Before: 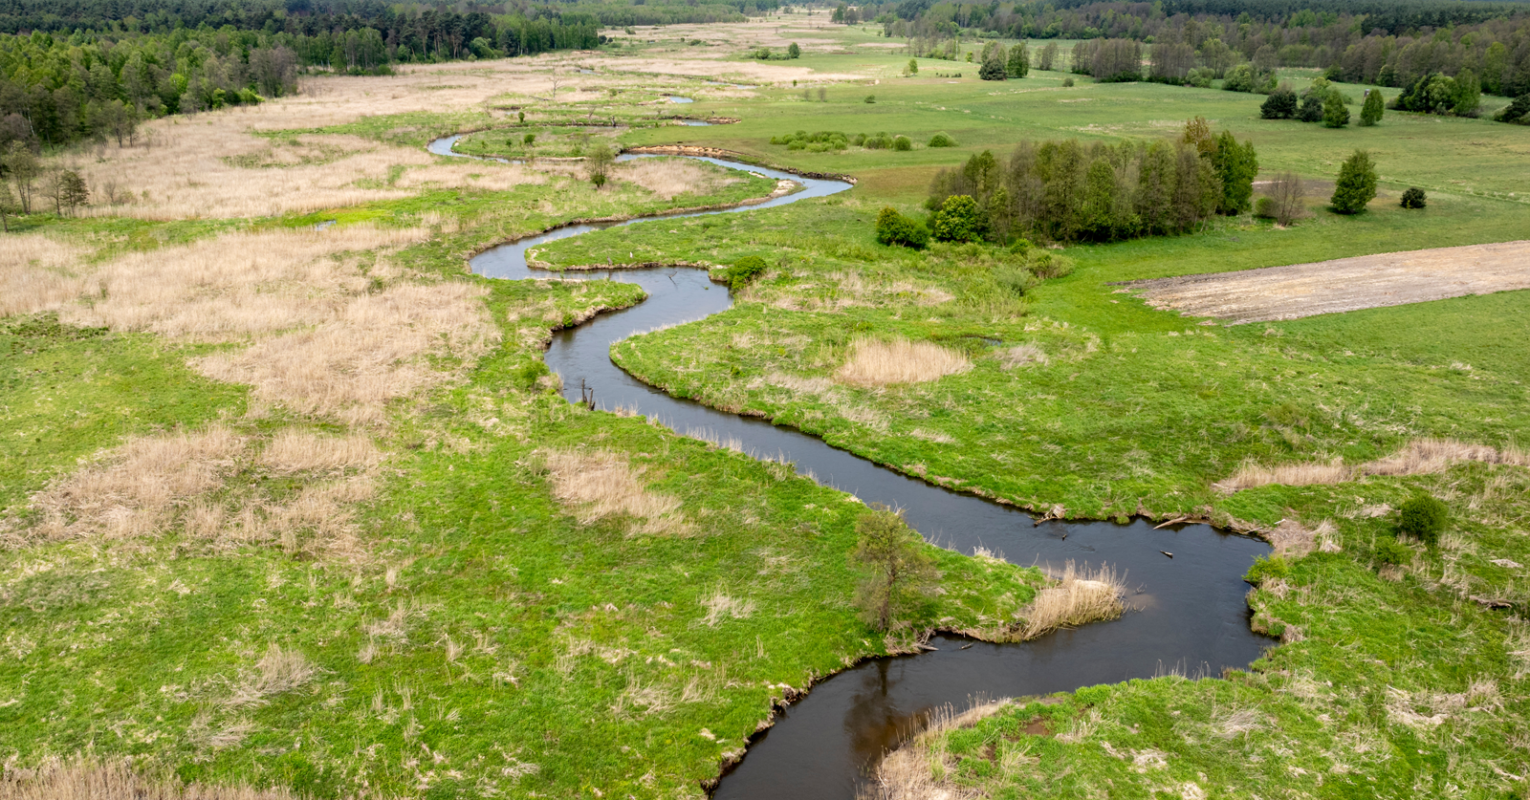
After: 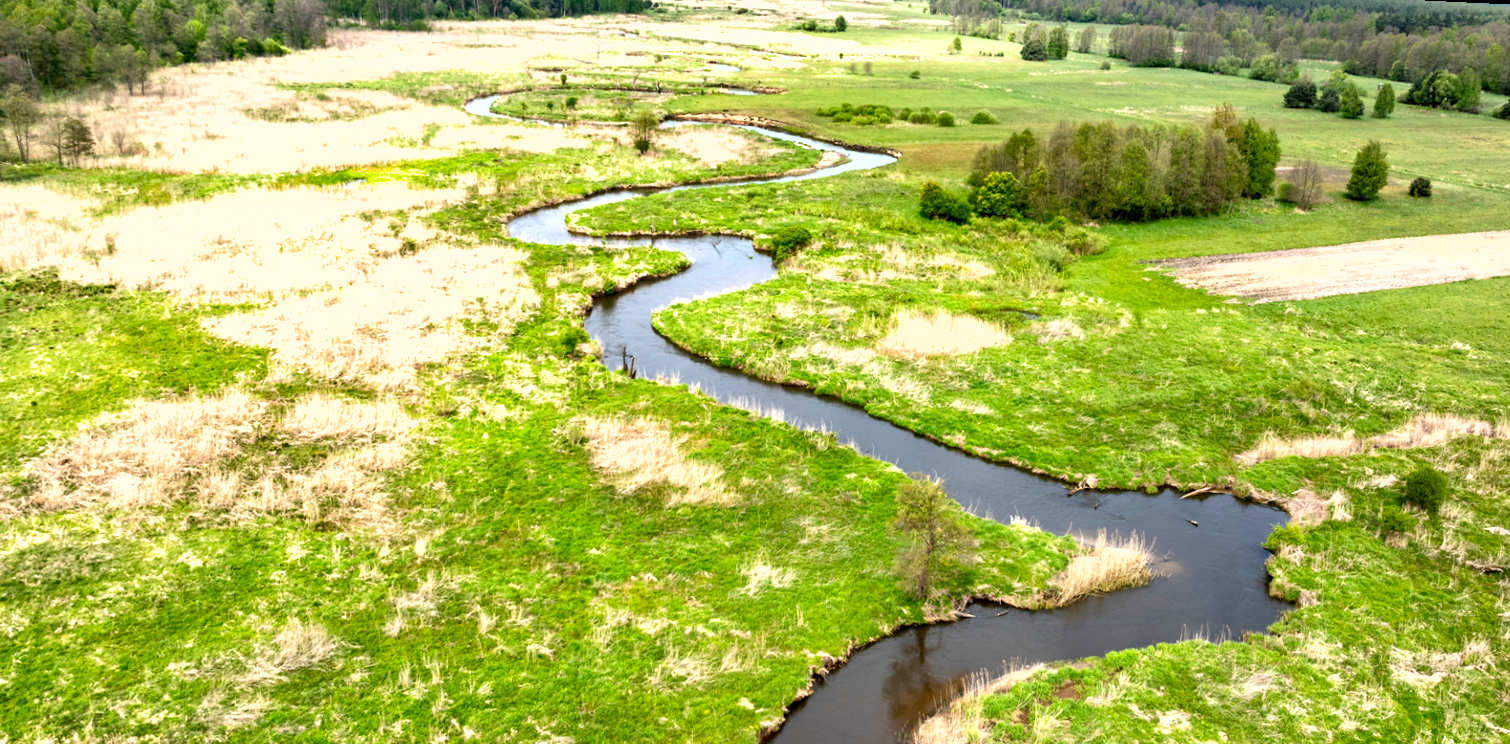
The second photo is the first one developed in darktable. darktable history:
exposure: black level correction 0, exposure 0.9 EV, compensate highlight preservation false
rgb curve: mode RGB, independent channels
rotate and perspective: rotation 0.679°, lens shift (horizontal) 0.136, crop left 0.009, crop right 0.991, crop top 0.078, crop bottom 0.95
shadows and highlights: low approximation 0.01, soften with gaussian
